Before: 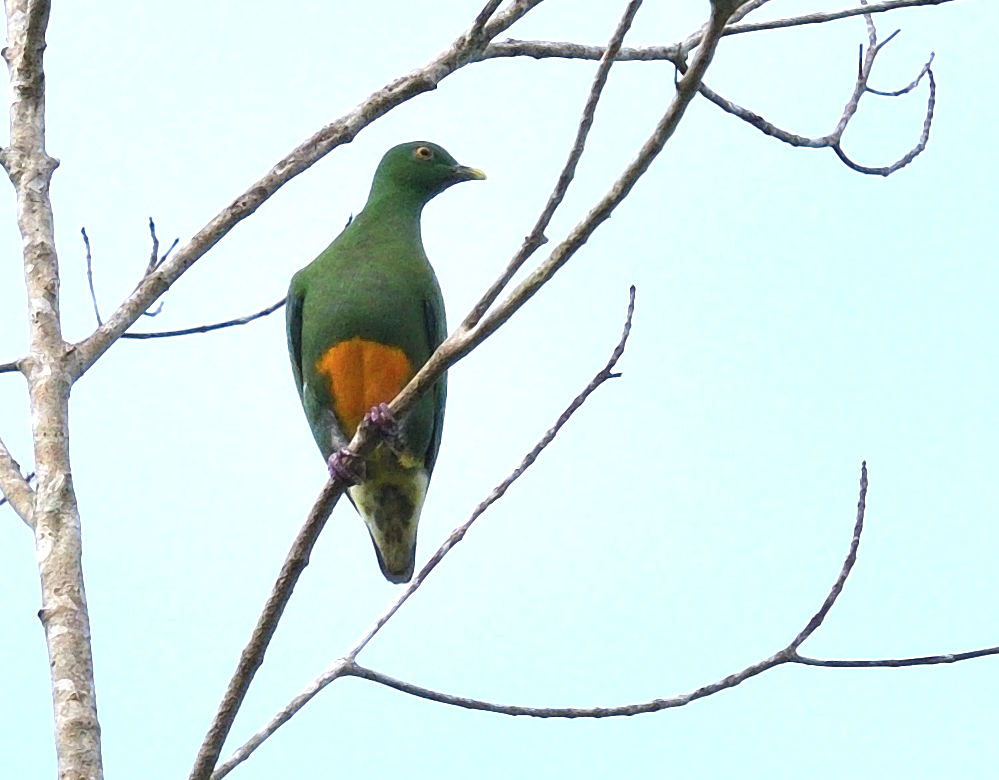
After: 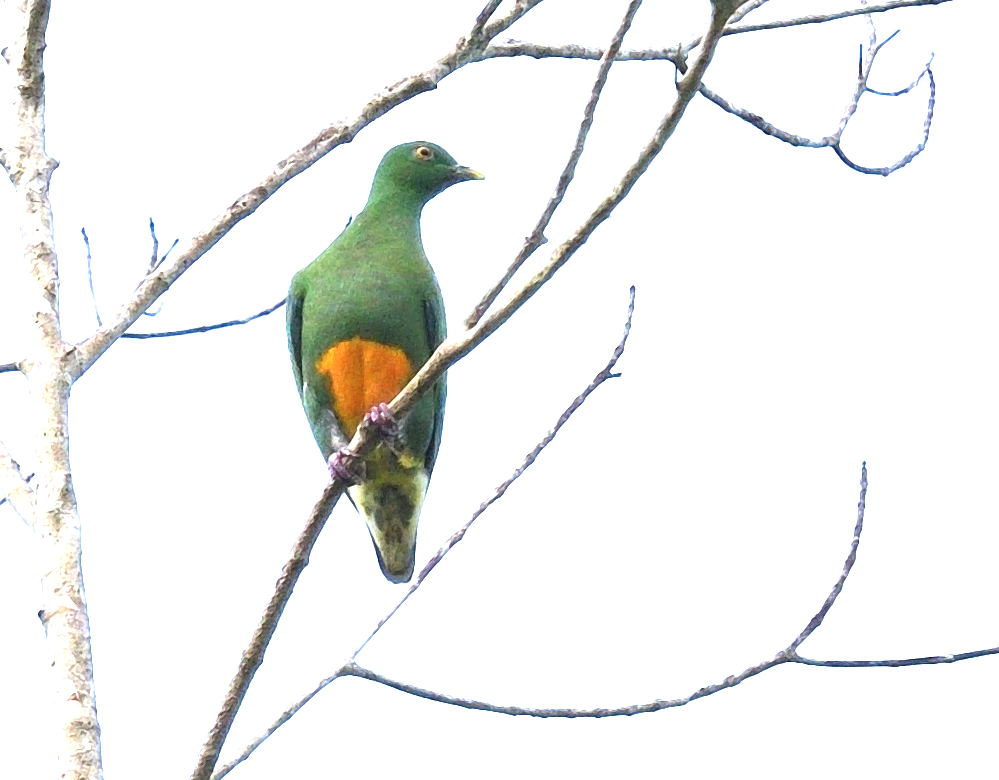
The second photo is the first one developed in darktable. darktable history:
exposure: black level correction 0.001, exposure 1.129 EV, compensate exposure bias true, compensate highlight preservation false
